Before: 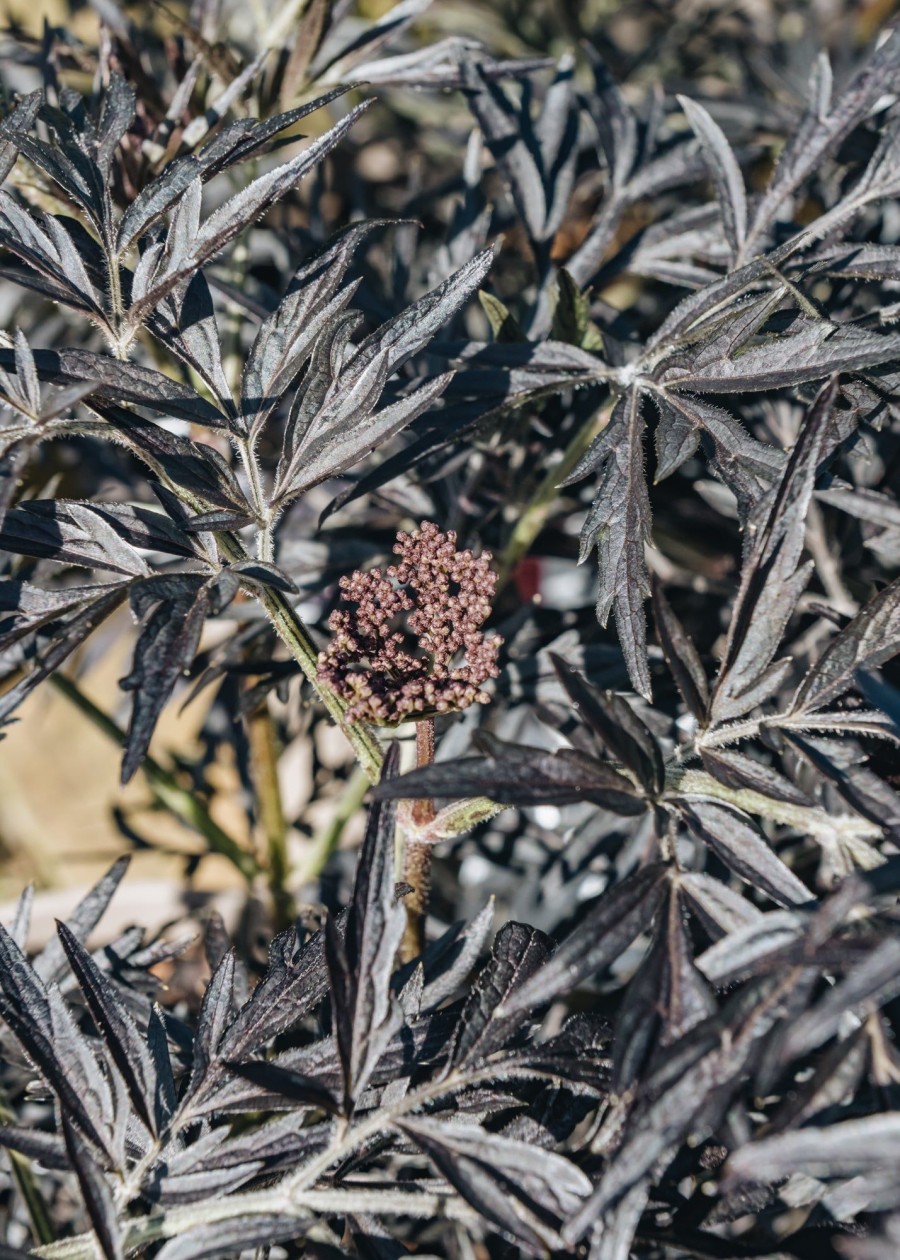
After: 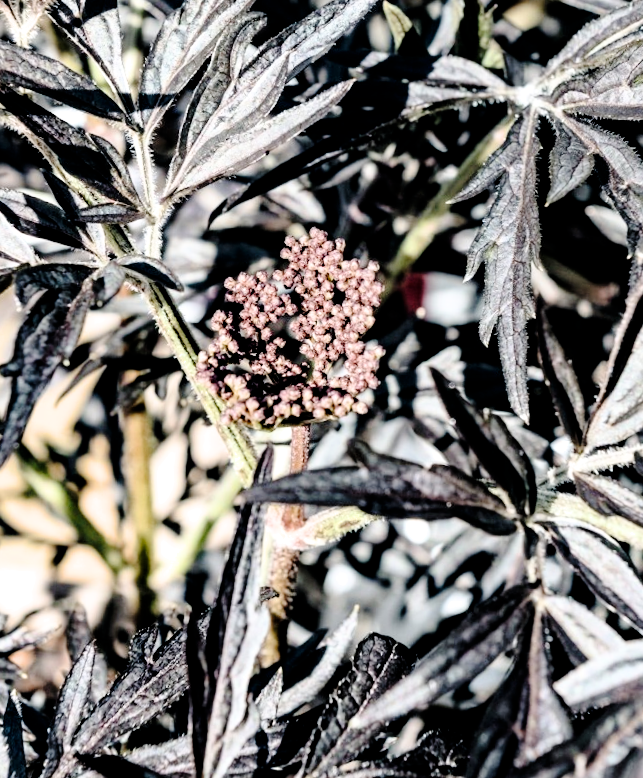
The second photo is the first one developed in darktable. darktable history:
crop and rotate: angle -3.83°, left 9.803%, top 20.803%, right 12.165%, bottom 11.8%
filmic rgb: black relative exposure -8.05 EV, white relative exposure 3 EV, hardness 5.31, contrast 1.262
tone equalizer: -8 EV -1.11 EV, -7 EV -1.01 EV, -6 EV -0.899 EV, -5 EV -0.595 EV, -3 EV 0.603 EV, -2 EV 0.877 EV, -1 EV 1.01 EV, +0 EV 1.06 EV
tone curve: curves: ch0 [(0, 0) (0.004, 0) (0.133, 0.076) (0.325, 0.362) (0.879, 0.885) (1, 1)], preserve colors none
